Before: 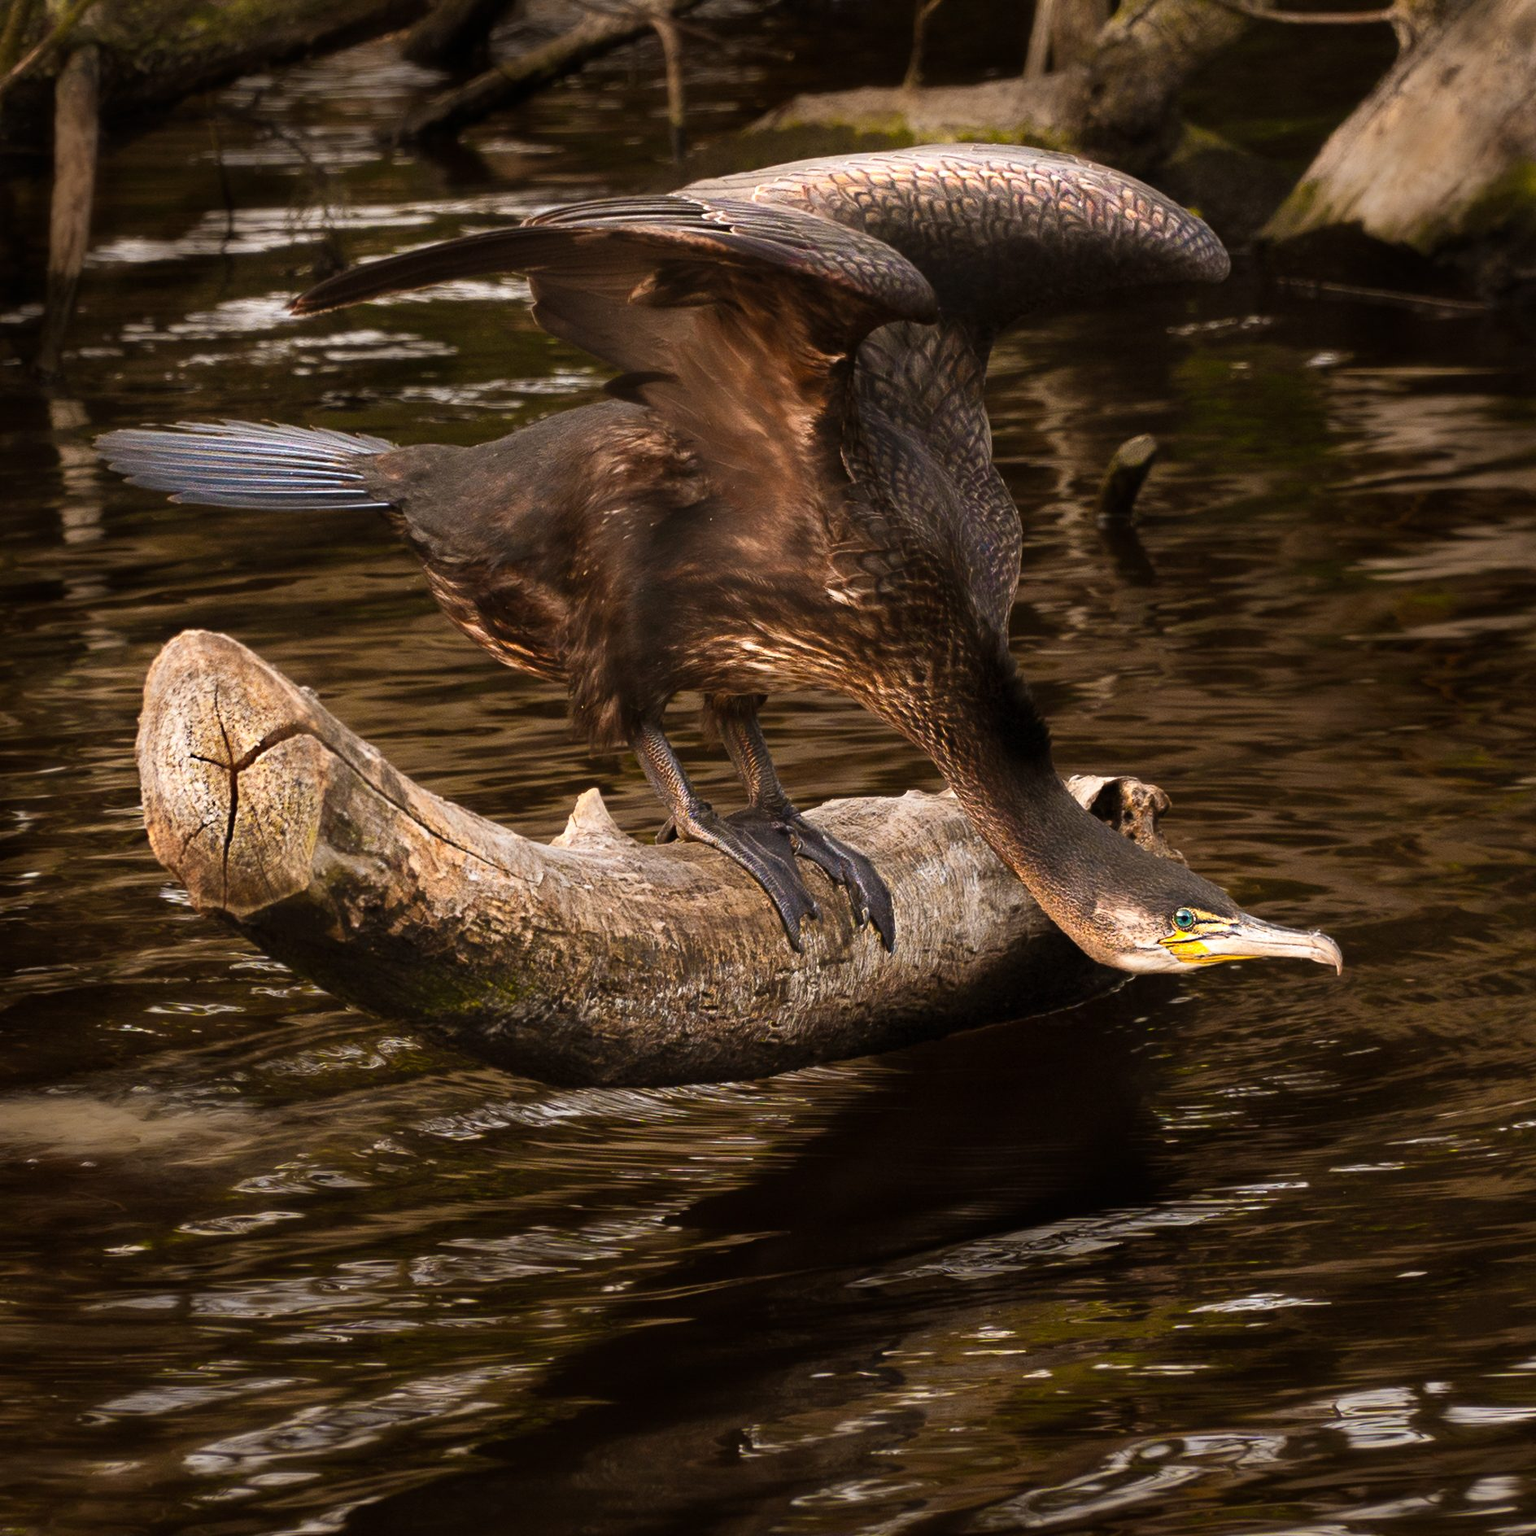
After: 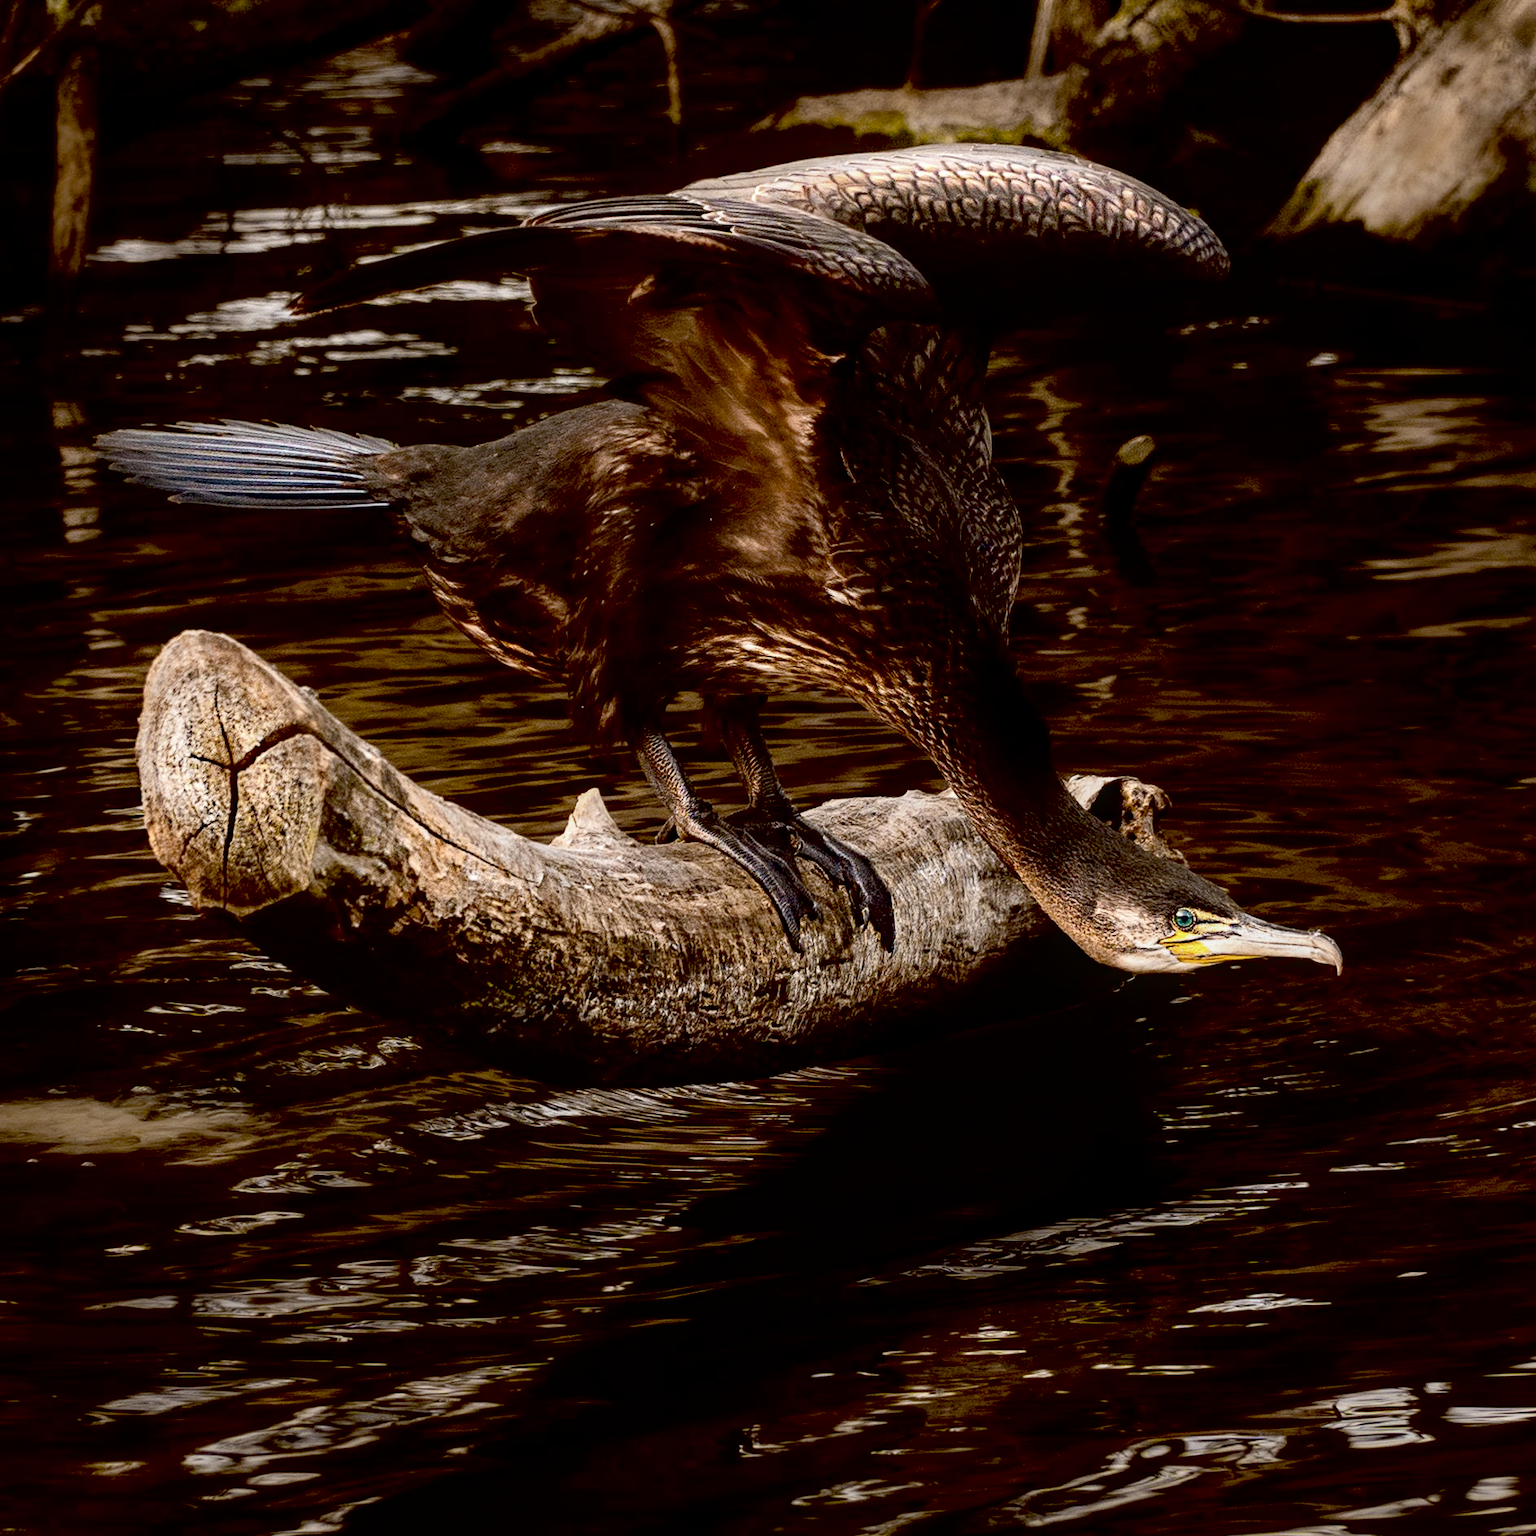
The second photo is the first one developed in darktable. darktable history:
contrast brightness saturation: contrast 0.099, saturation -0.304
exposure: black level correction 0.047, exposure 0.013 EV, compensate exposure bias true, compensate highlight preservation false
local contrast: on, module defaults
